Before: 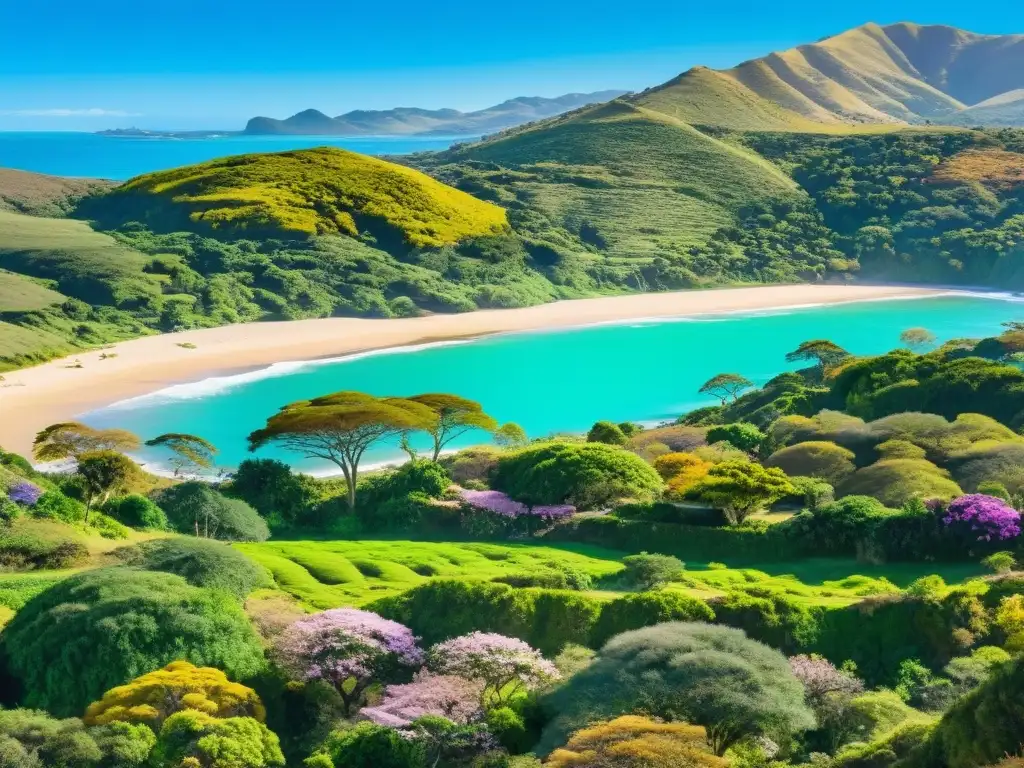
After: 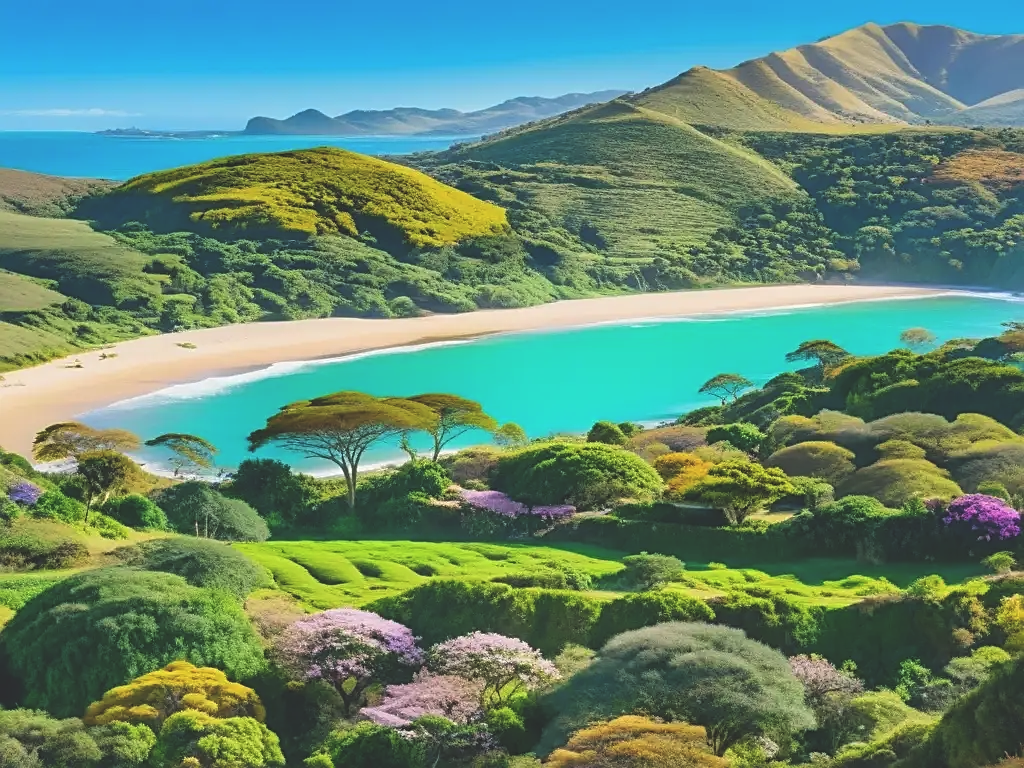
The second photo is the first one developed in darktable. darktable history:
sharpen: on, module defaults
exposure: black level correction -0.025, exposure -0.117 EV, compensate highlight preservation false
